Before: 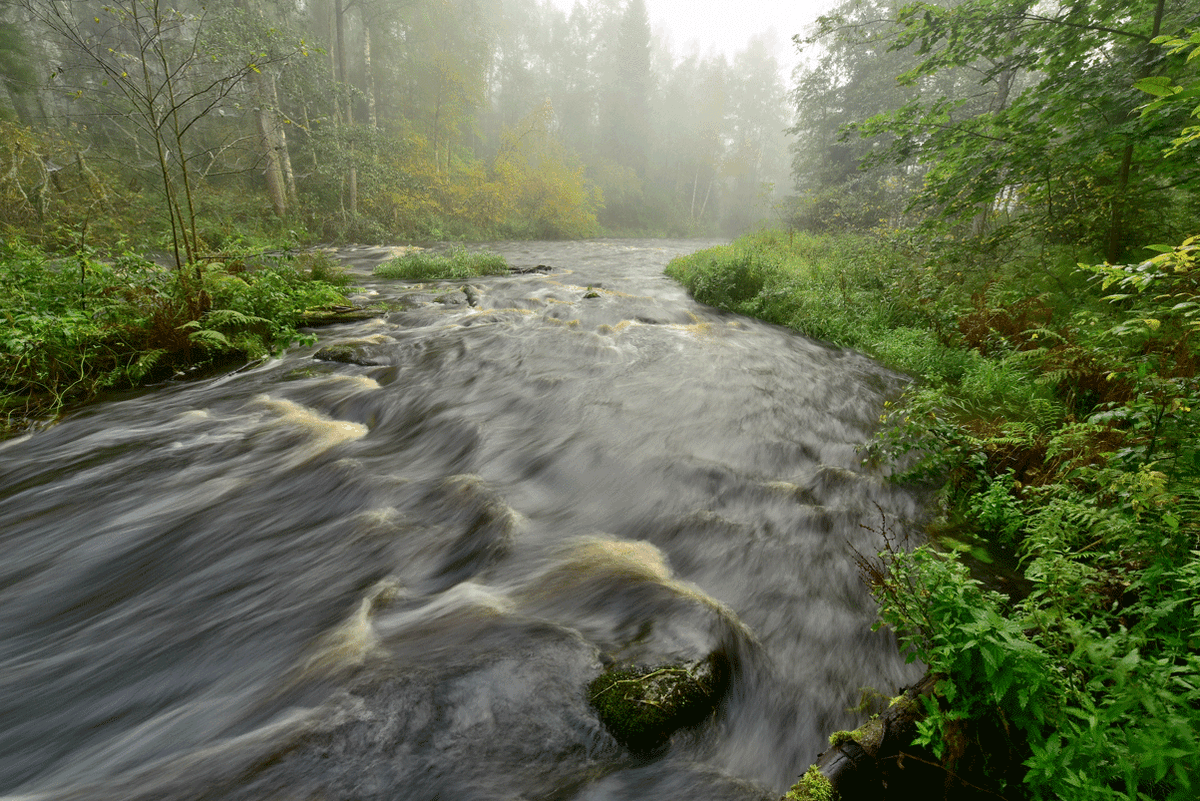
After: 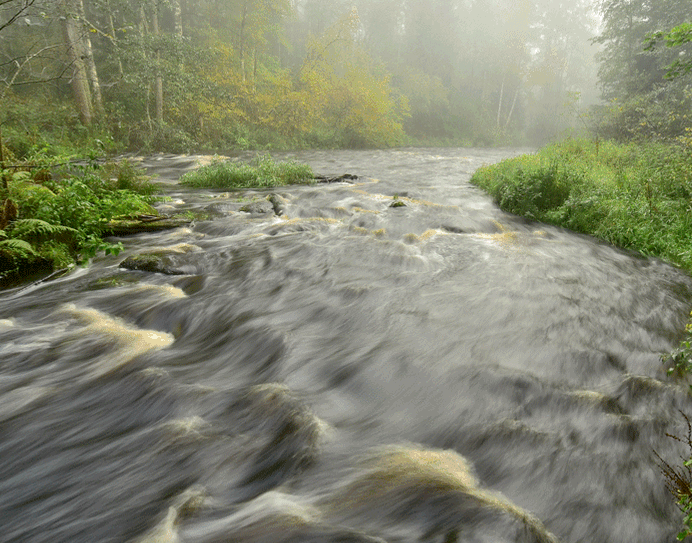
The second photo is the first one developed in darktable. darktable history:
exposure: black level correction 0.001, exposure 0.144 EV, compensate highlight preservation false
crop: left 16.197%, top 11.391%, right 26.083%, bottom 20.788%
